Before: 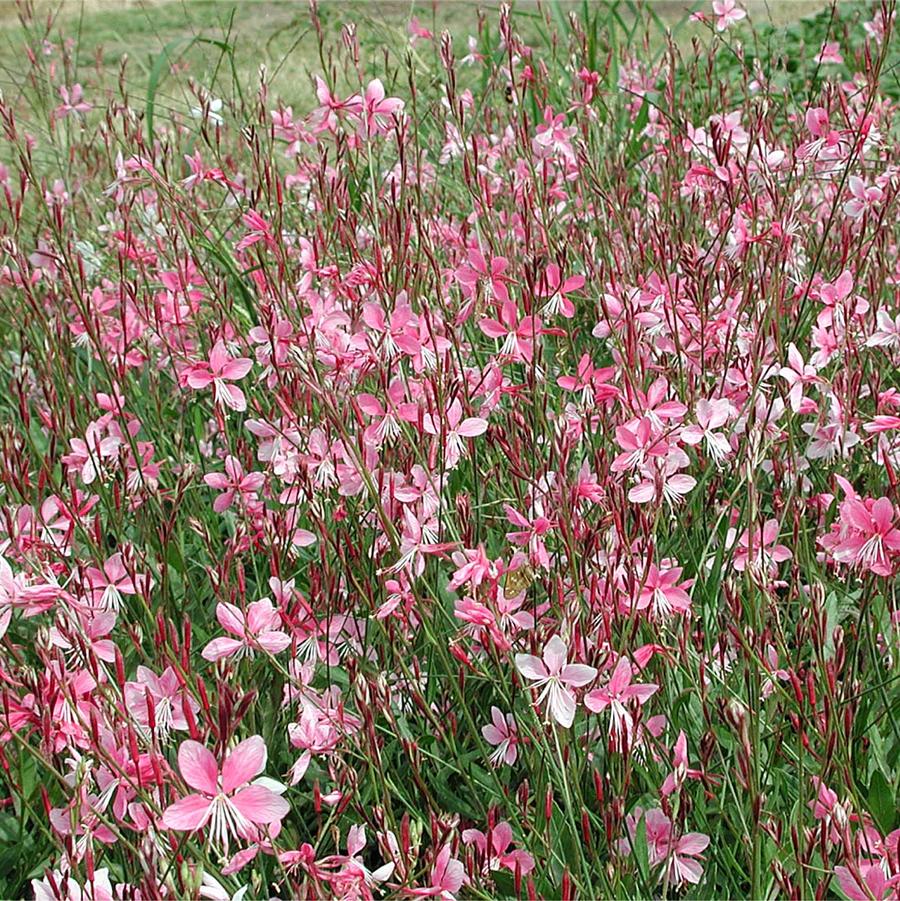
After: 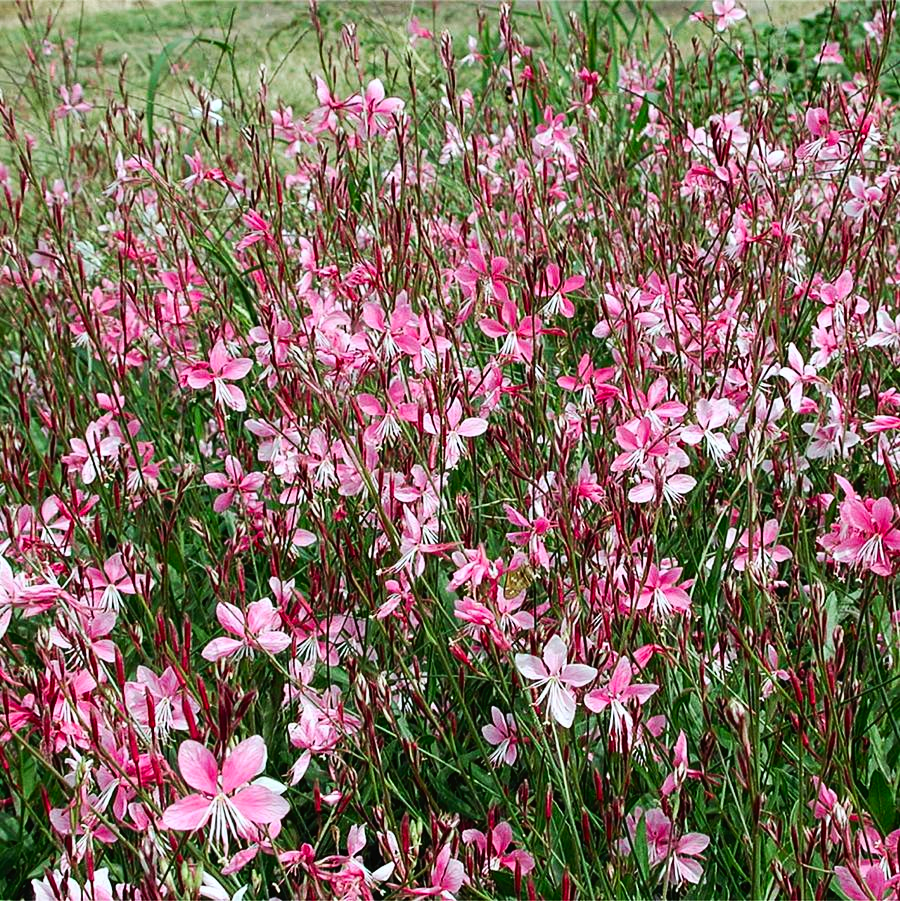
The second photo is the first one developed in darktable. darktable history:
contrast brightness saturation: contrast 0.15, brightness -0.01, saturation 0.1
exposure: compensate highlight preservation false
white balance: red 0.98, blue 1.034
tone curve: curves: ch0 [(0, 0) (0.003, 0.019) (0.011, 0.019) (0.025, 0.022) (0.044, 0.026) (0.069, 0.032) (0.1, 0.052) (0.136, 0.081) (0.177, 0.123) (0.224, 0.17) (0.277, 0.219) (0.335, 0.276) (0.399, 0.344) (0.468, 0.421) (0.543, 0.508) (0.623, 0.604) (0.709, 0.705) (0.801, 0.797) (0.898, 0.894) (1, 1)], preserve colors none
